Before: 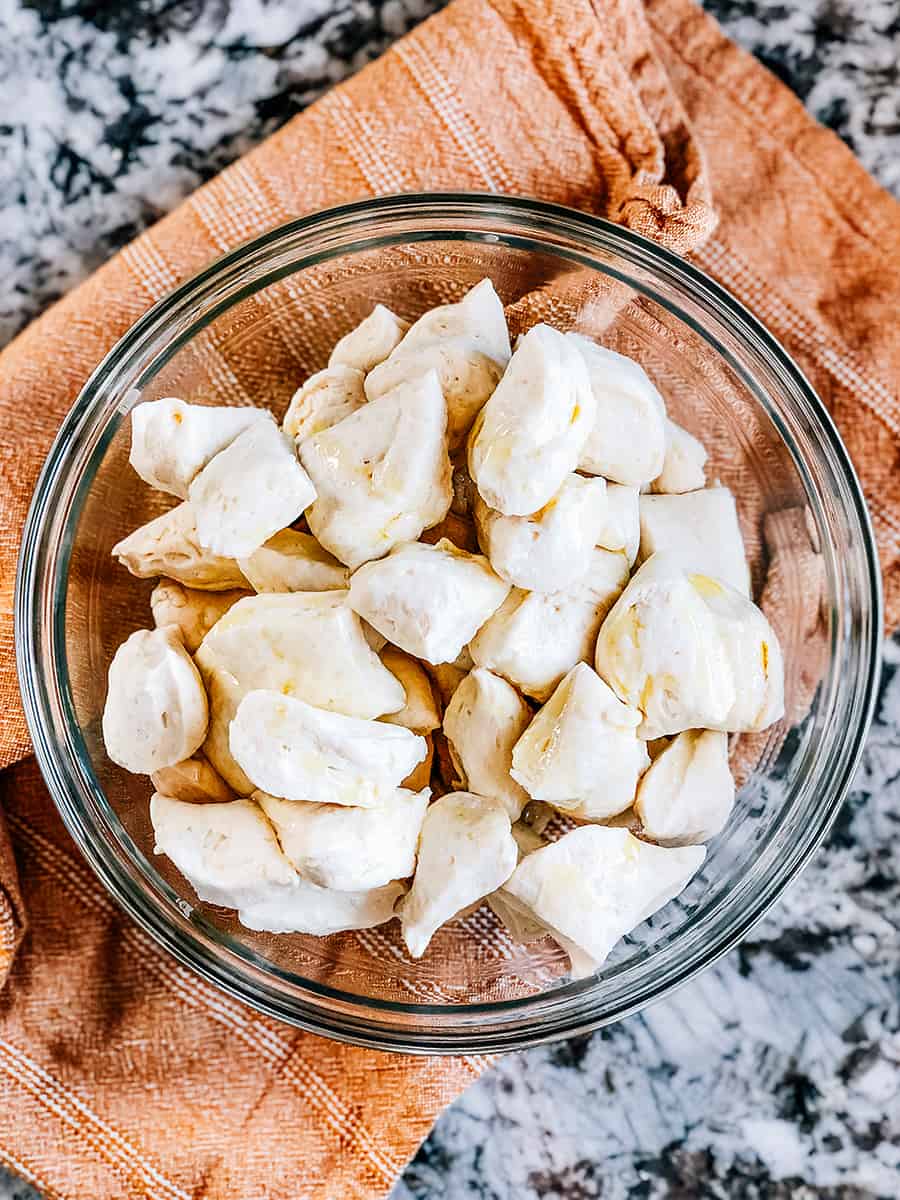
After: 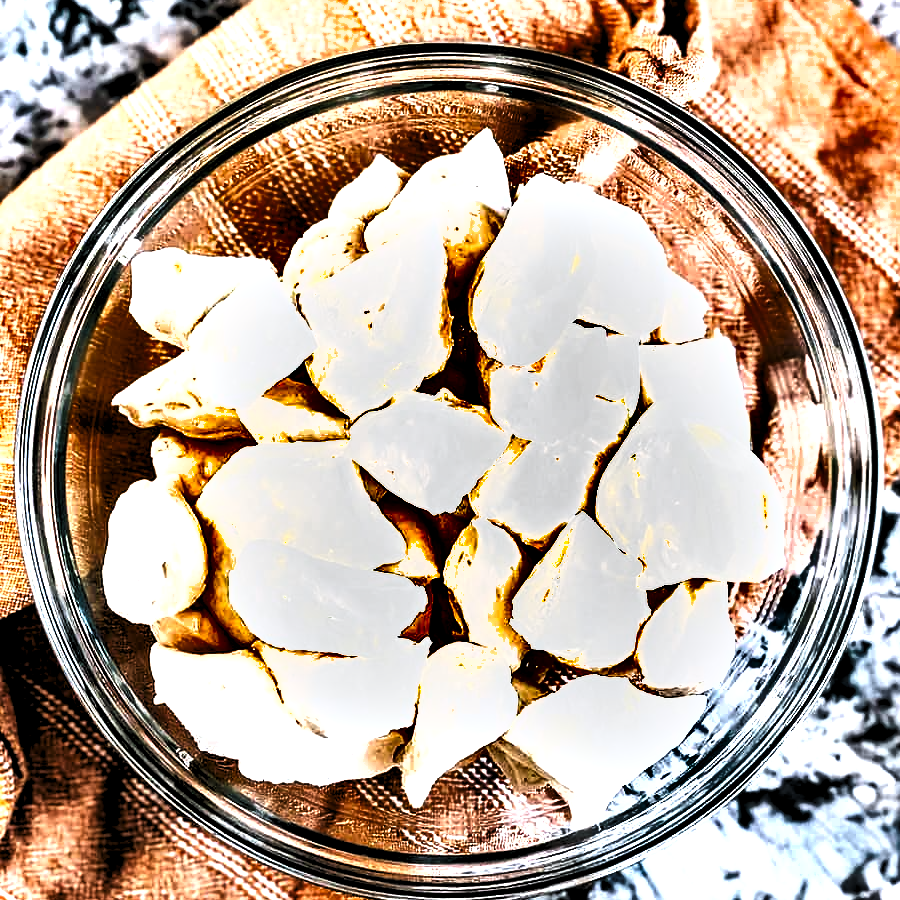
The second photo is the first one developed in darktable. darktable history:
crop and rotate: top 12.5%, bottom 12.5%
exposure: black level correction 0, exposure 0.5 EV, compensate exposure bias true, compensate highlight preservation false
tone equalizer: -8 EV -0.417 EV, -7 EV -0.389 EV, -6 EV -0.333 EV, -5 EV -0.222 EV, -3 EV 0.222 EV, -2 EV 0.333 EV, -1 EV 0.389 EV, +0 EV 0.417 EV, edges refinement/feathering 500, mask exposure compensation -1.25 EV, preserve details no
levels: levels [0.182, 0.542, 0.902]
white balance: red 0.988, blue 1.017
shadows and highlights: soften with gaussian
